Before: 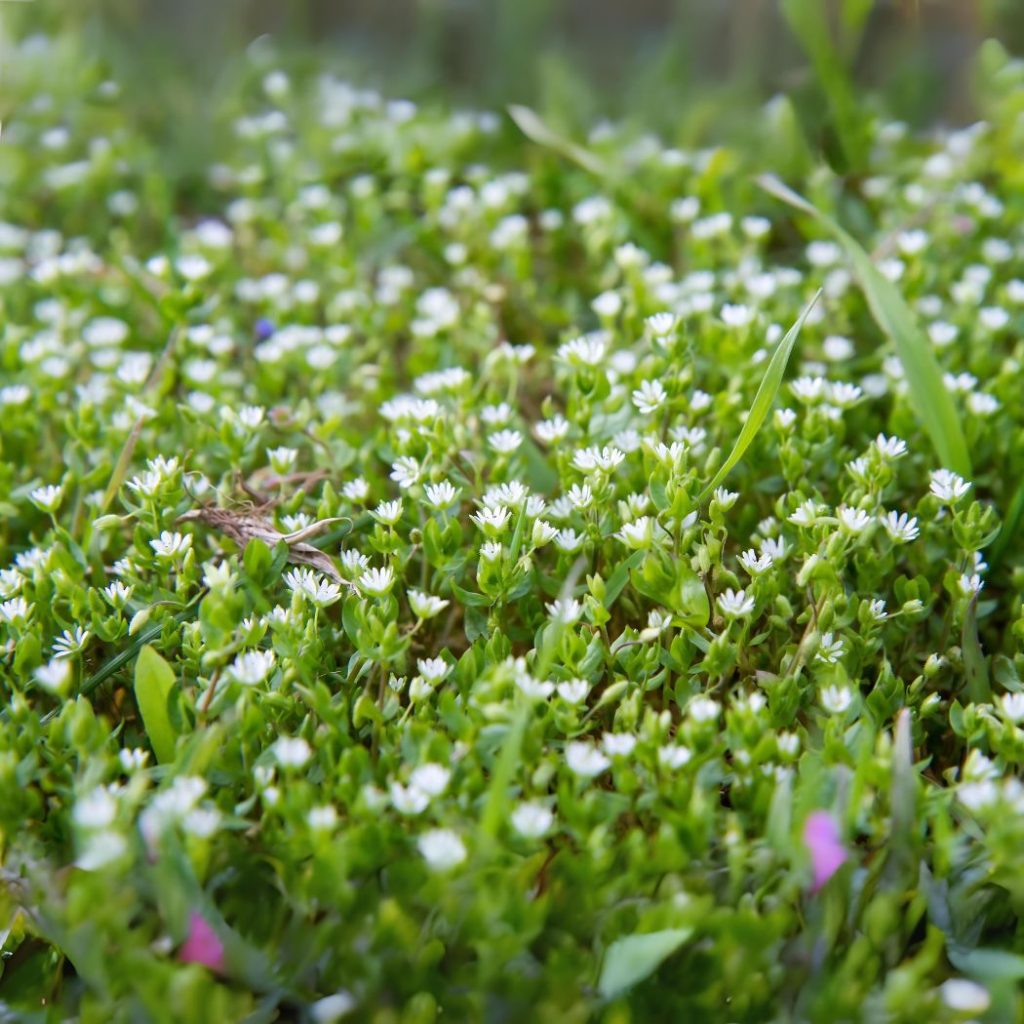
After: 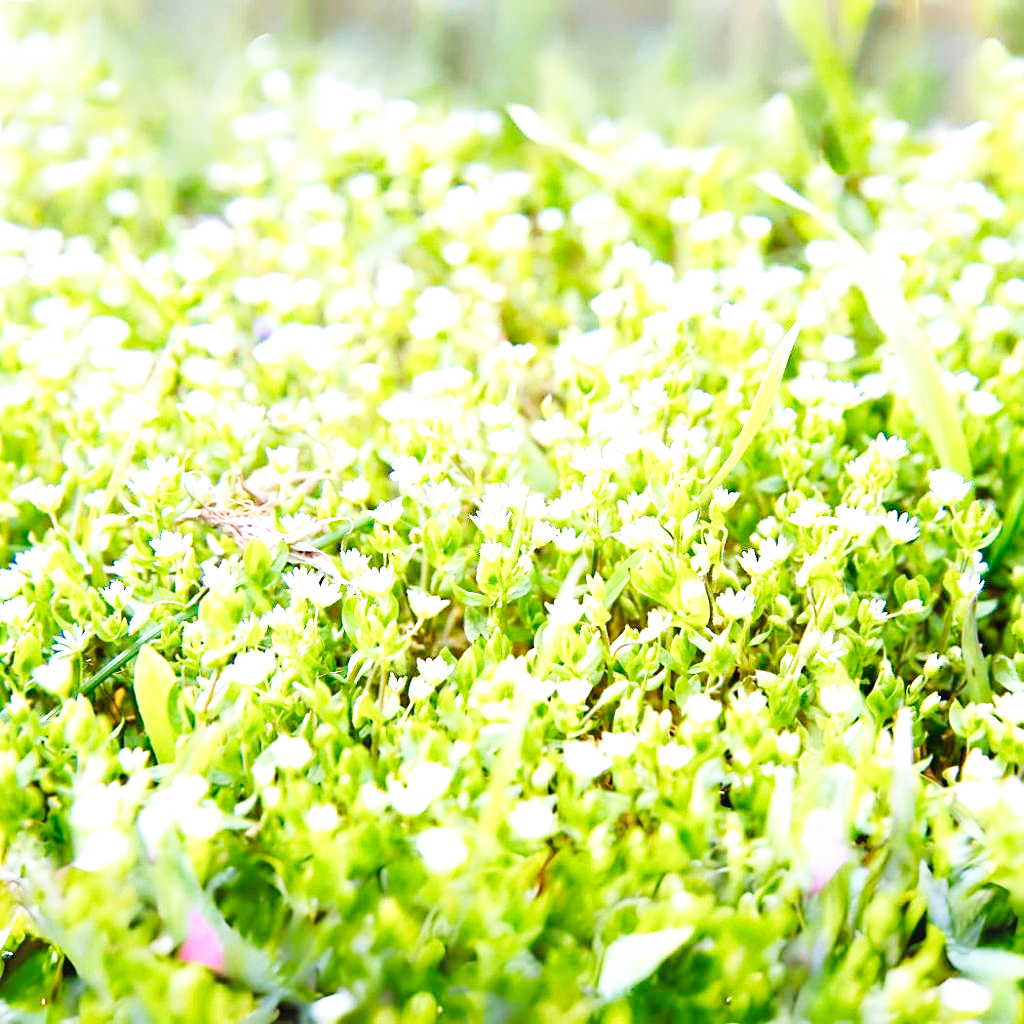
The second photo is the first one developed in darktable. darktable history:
tone equalizer: edges refinement/feathering 500, mask exposure compensation -1.57 EV, preserve details no
base curve: curves: ch0 [(0, 0.003) (0.001, 0.002) (0.006, 0.004) (0.02, 0.022) (0.048, 0.086) (0.094, 0.234) (0.162, 0.431) (0.258, 0.629) (0.385, 0.8) (0.548, 0.918) (0.751, 0.988) (1, 1)], preserve colors none
sharpen: on, module defaults
exposure: black level correction 0, exposure 1.199 EV, compensate highlight preservation false
